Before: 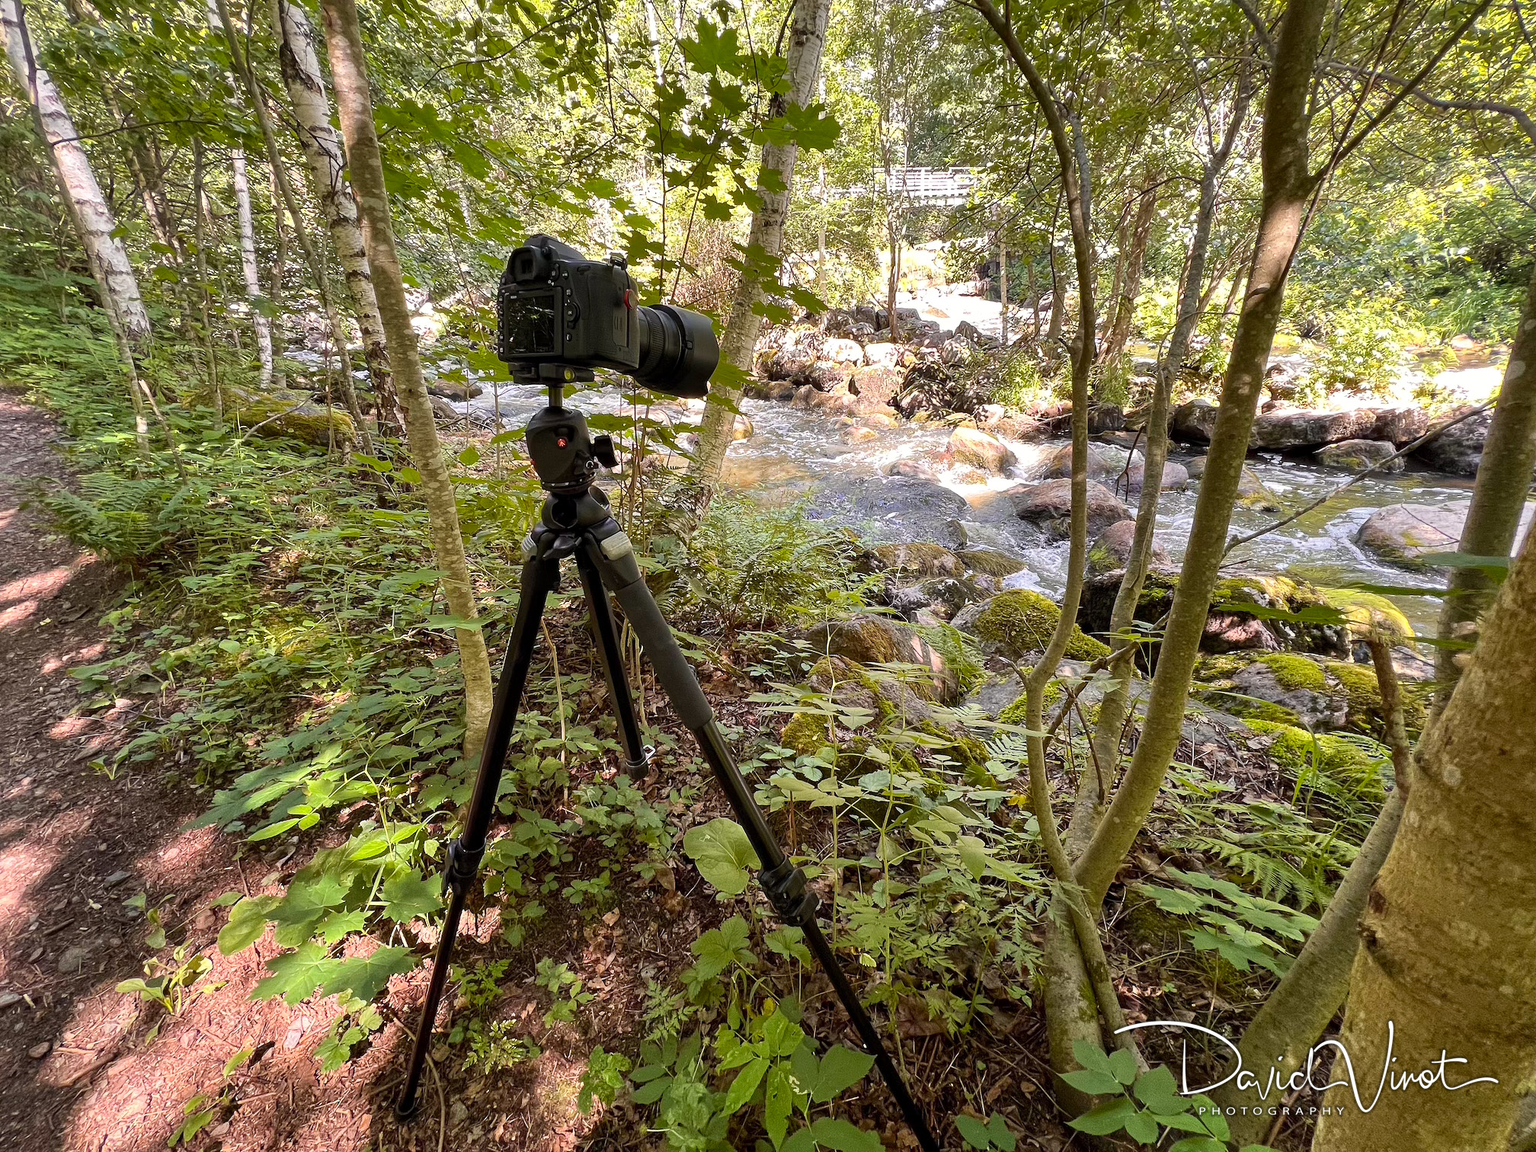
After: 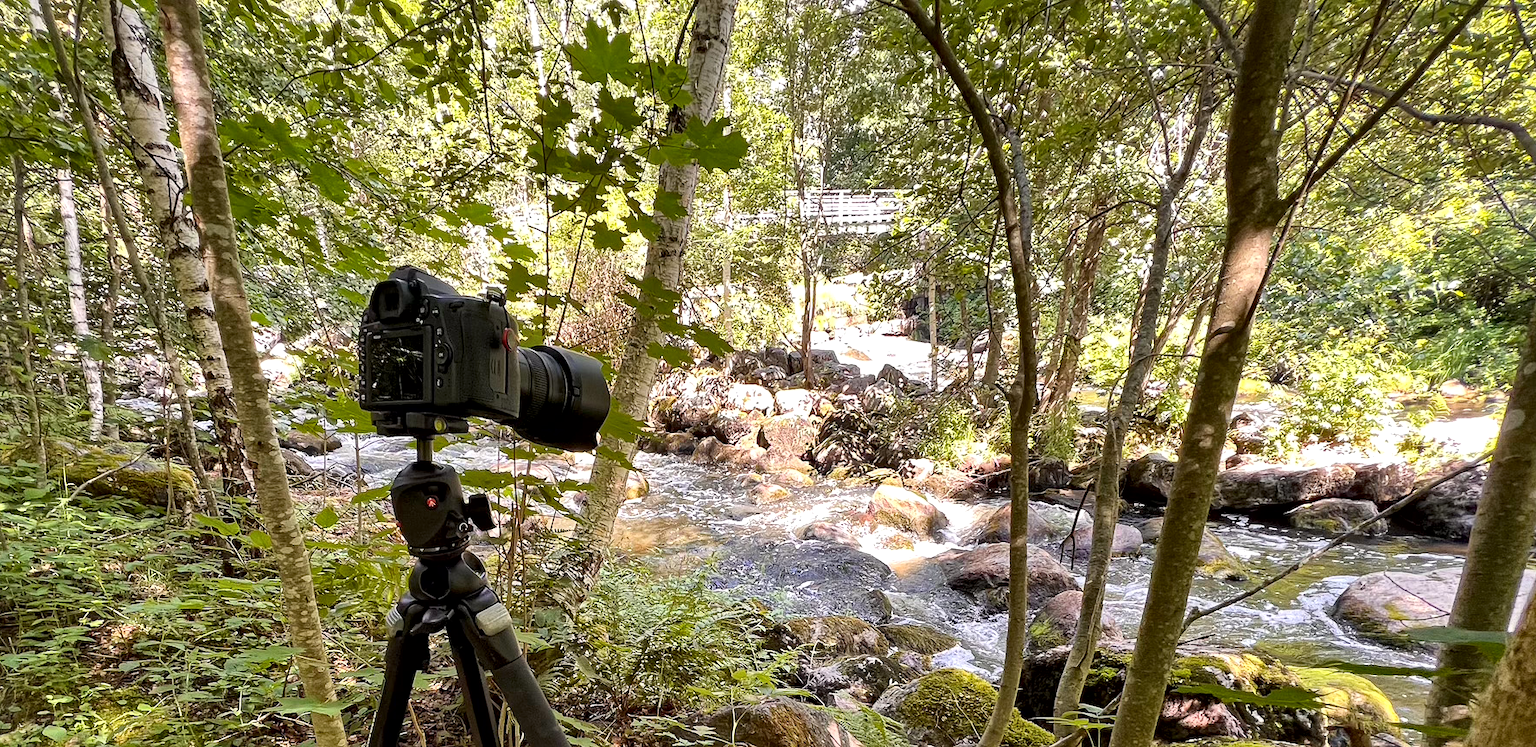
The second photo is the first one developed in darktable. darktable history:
local contrast: mode bilateral grid, contrast 20, coarseness 50, detail 171%, midtone range 0.2
haze removal: compatibility mode true, adaptive false
crop and rotate: left 11.812%, bottom 42.776%
